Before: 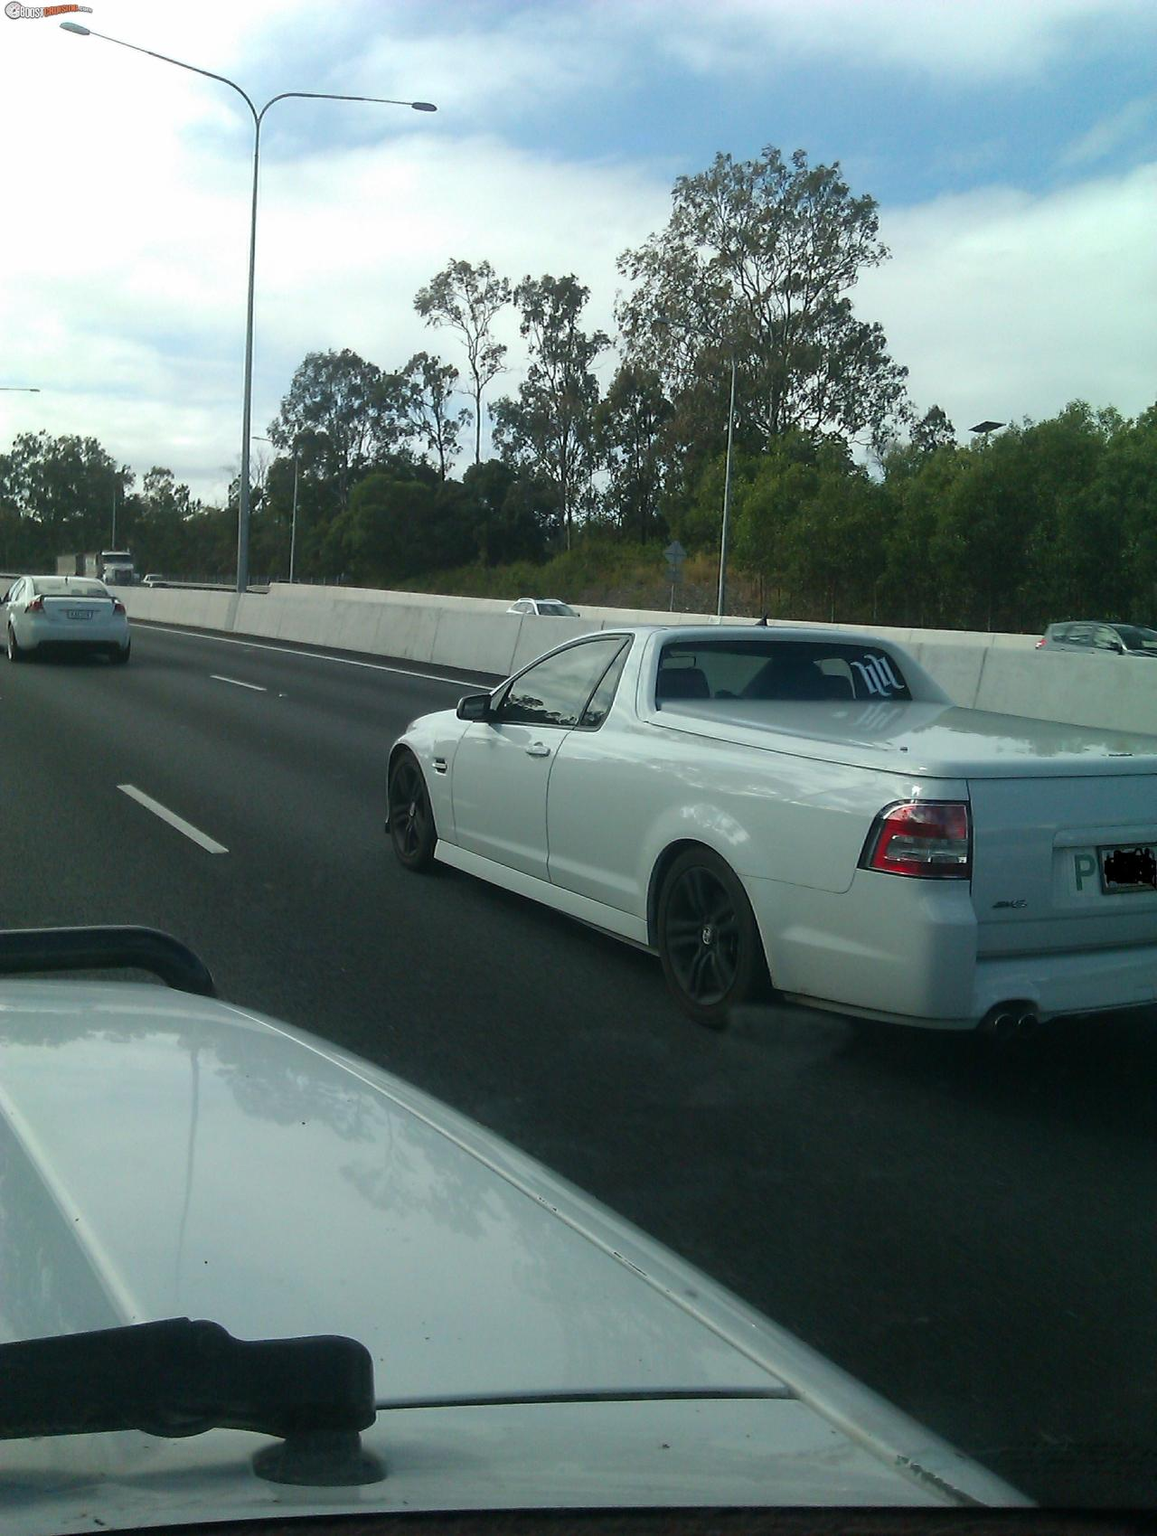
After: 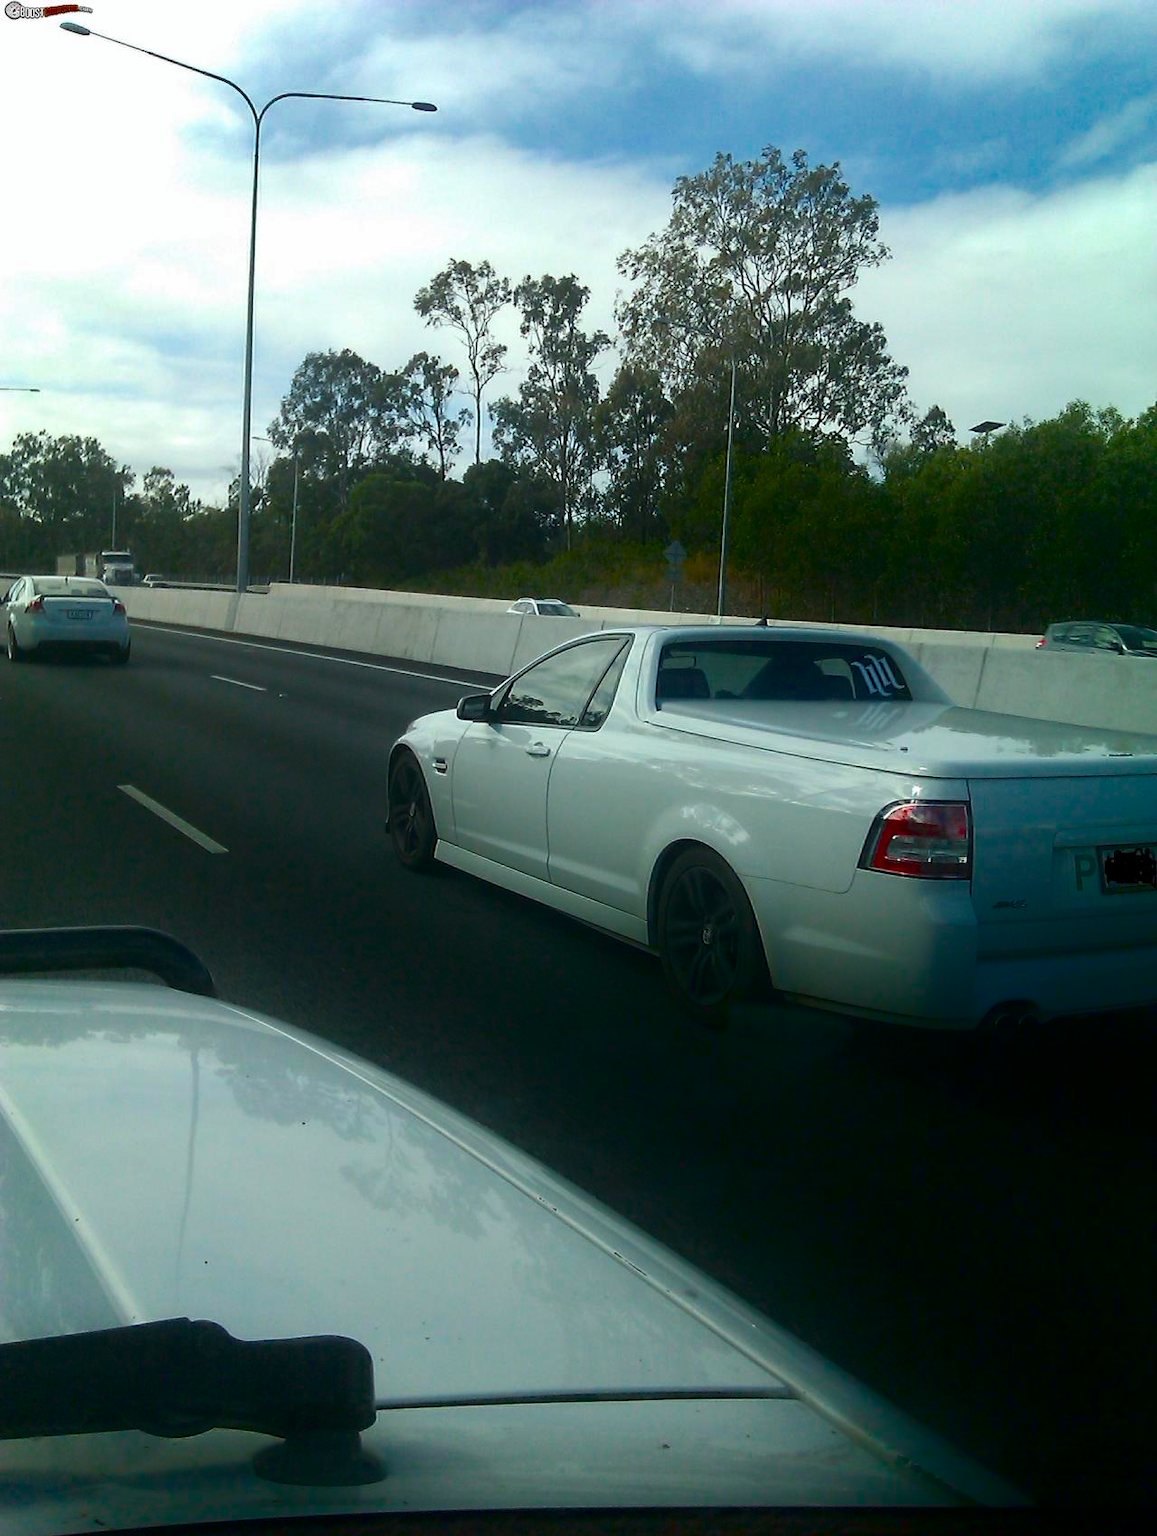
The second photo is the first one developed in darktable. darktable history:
shadows and highlights: shadows -86.6, highlights -36.92, soften with gaussian
color balance rgb: perceptual saturation grading › global saturation 31.036%, saturation formula JzAzBz (2021)
